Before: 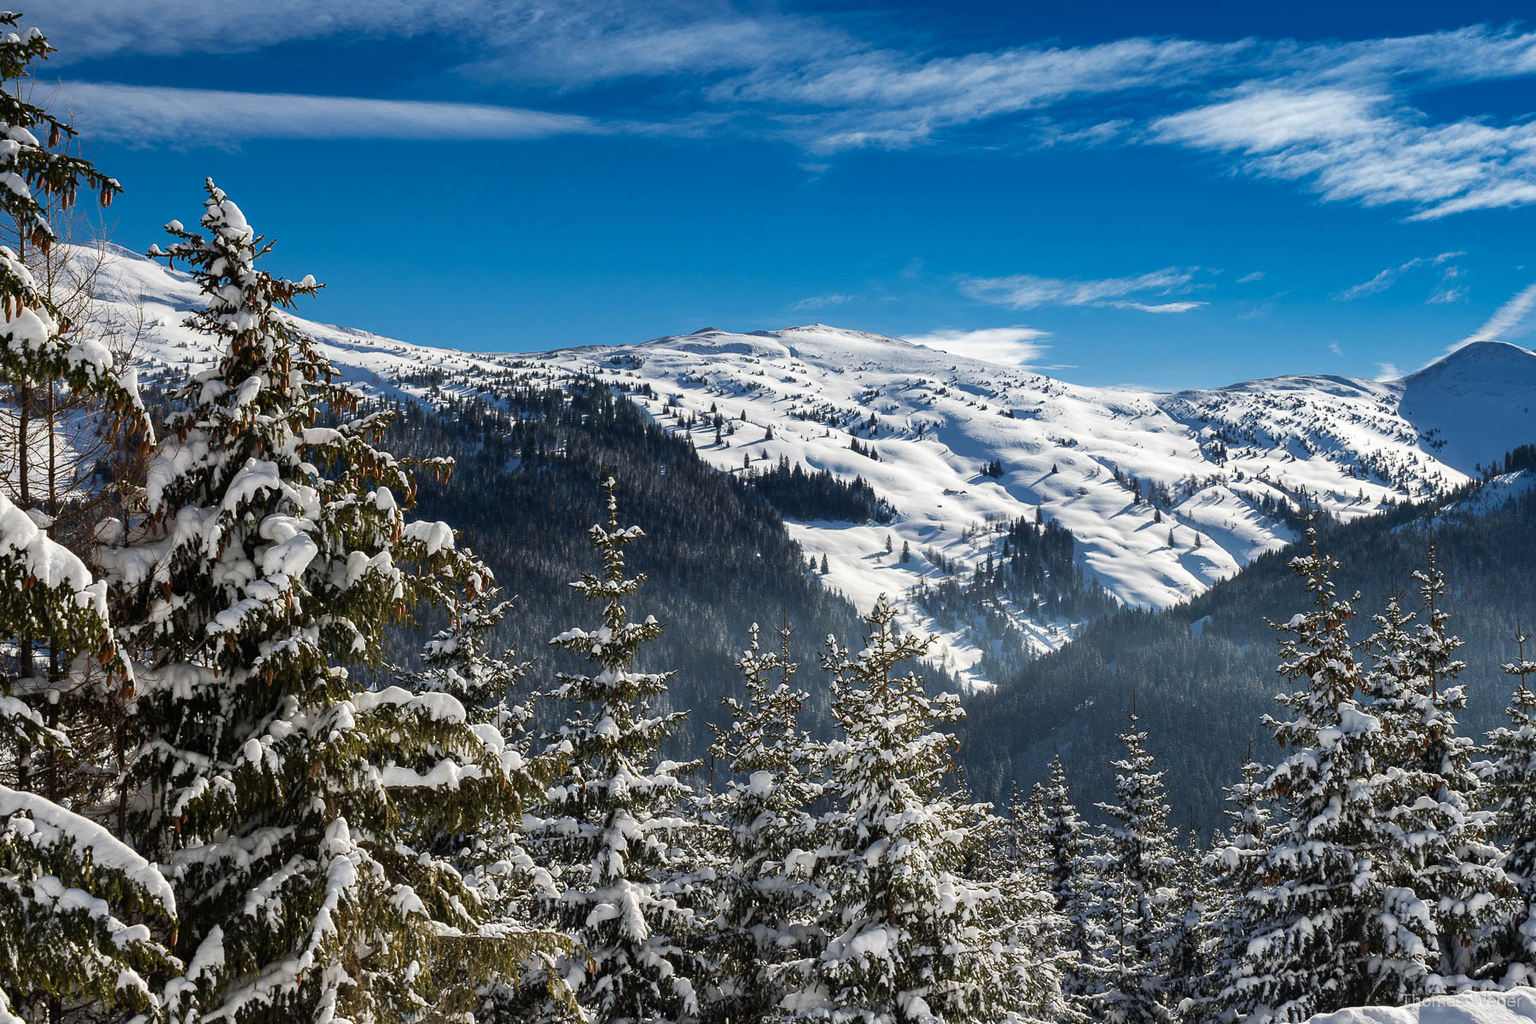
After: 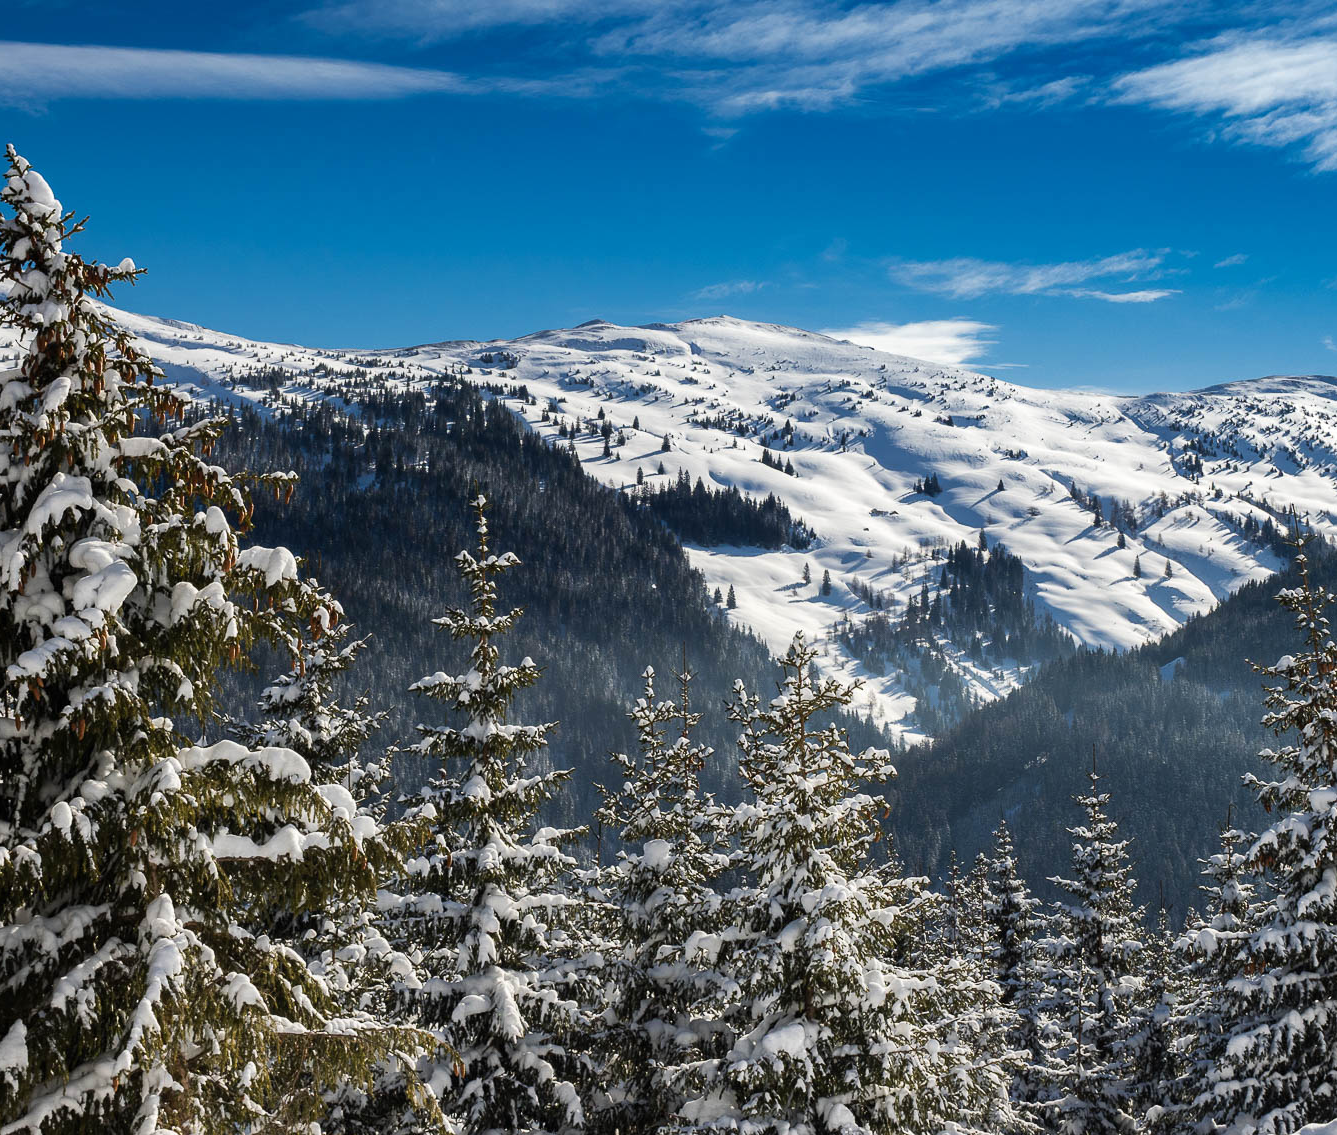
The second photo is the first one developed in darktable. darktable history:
crop and rotate: left 13.077%, top 5.345%, right 12.591%
